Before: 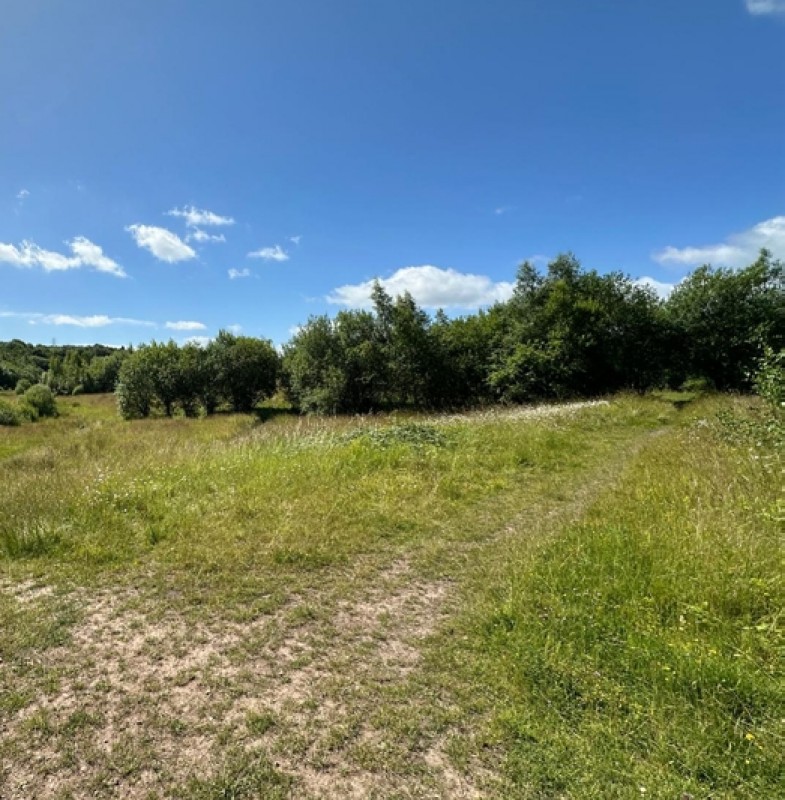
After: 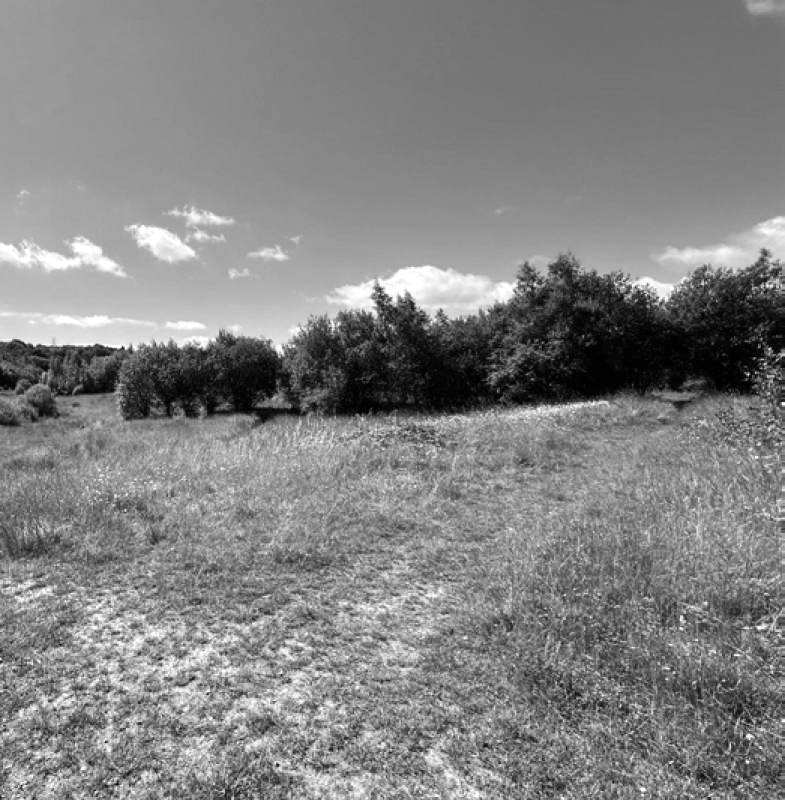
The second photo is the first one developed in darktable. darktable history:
monochrome: a -6.99, b 35.61, size 1.4
tone equalizer: -8 EV -0.417 EV, -7 EV -0.389 EV, -6 EV -0.333 EV, -5 EV -0.222 EV, -3 EV 0.222 EV, -2 EV 0.333 EV, -1 EV 0.389 EV, +0 EV 0.417 EV, edges refinement/feathering 500, mask exposure compensation -1.57 EV, preserve details no
